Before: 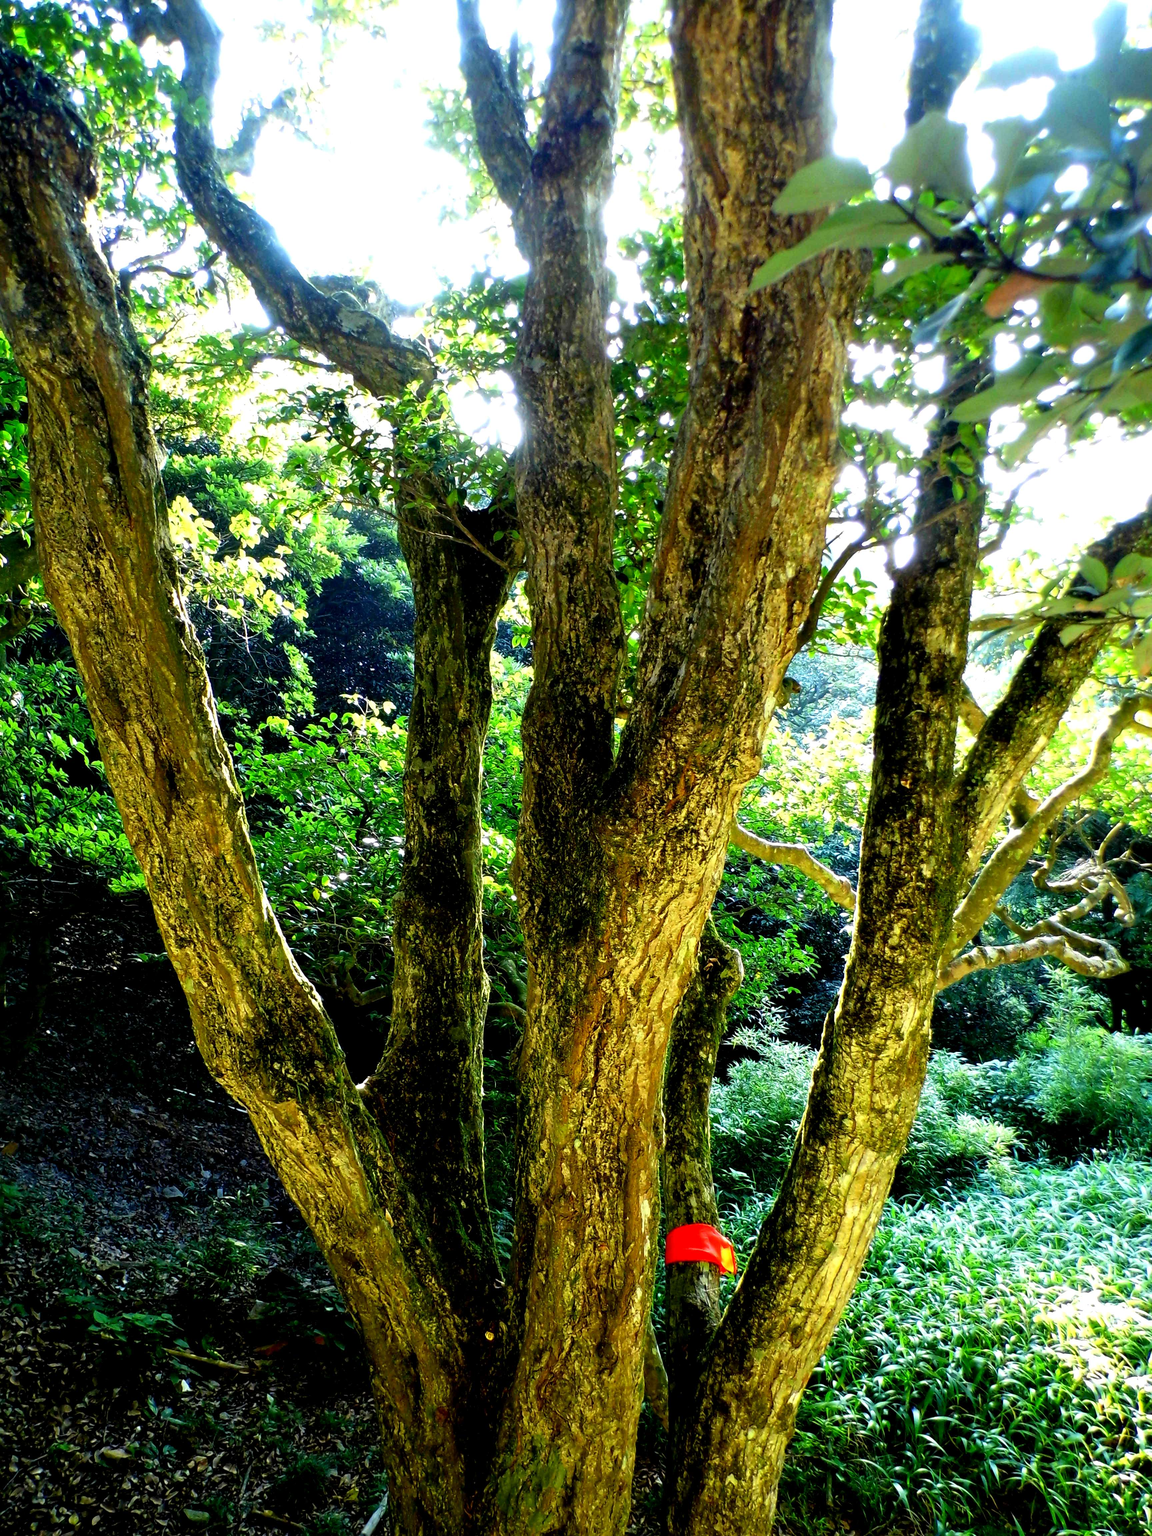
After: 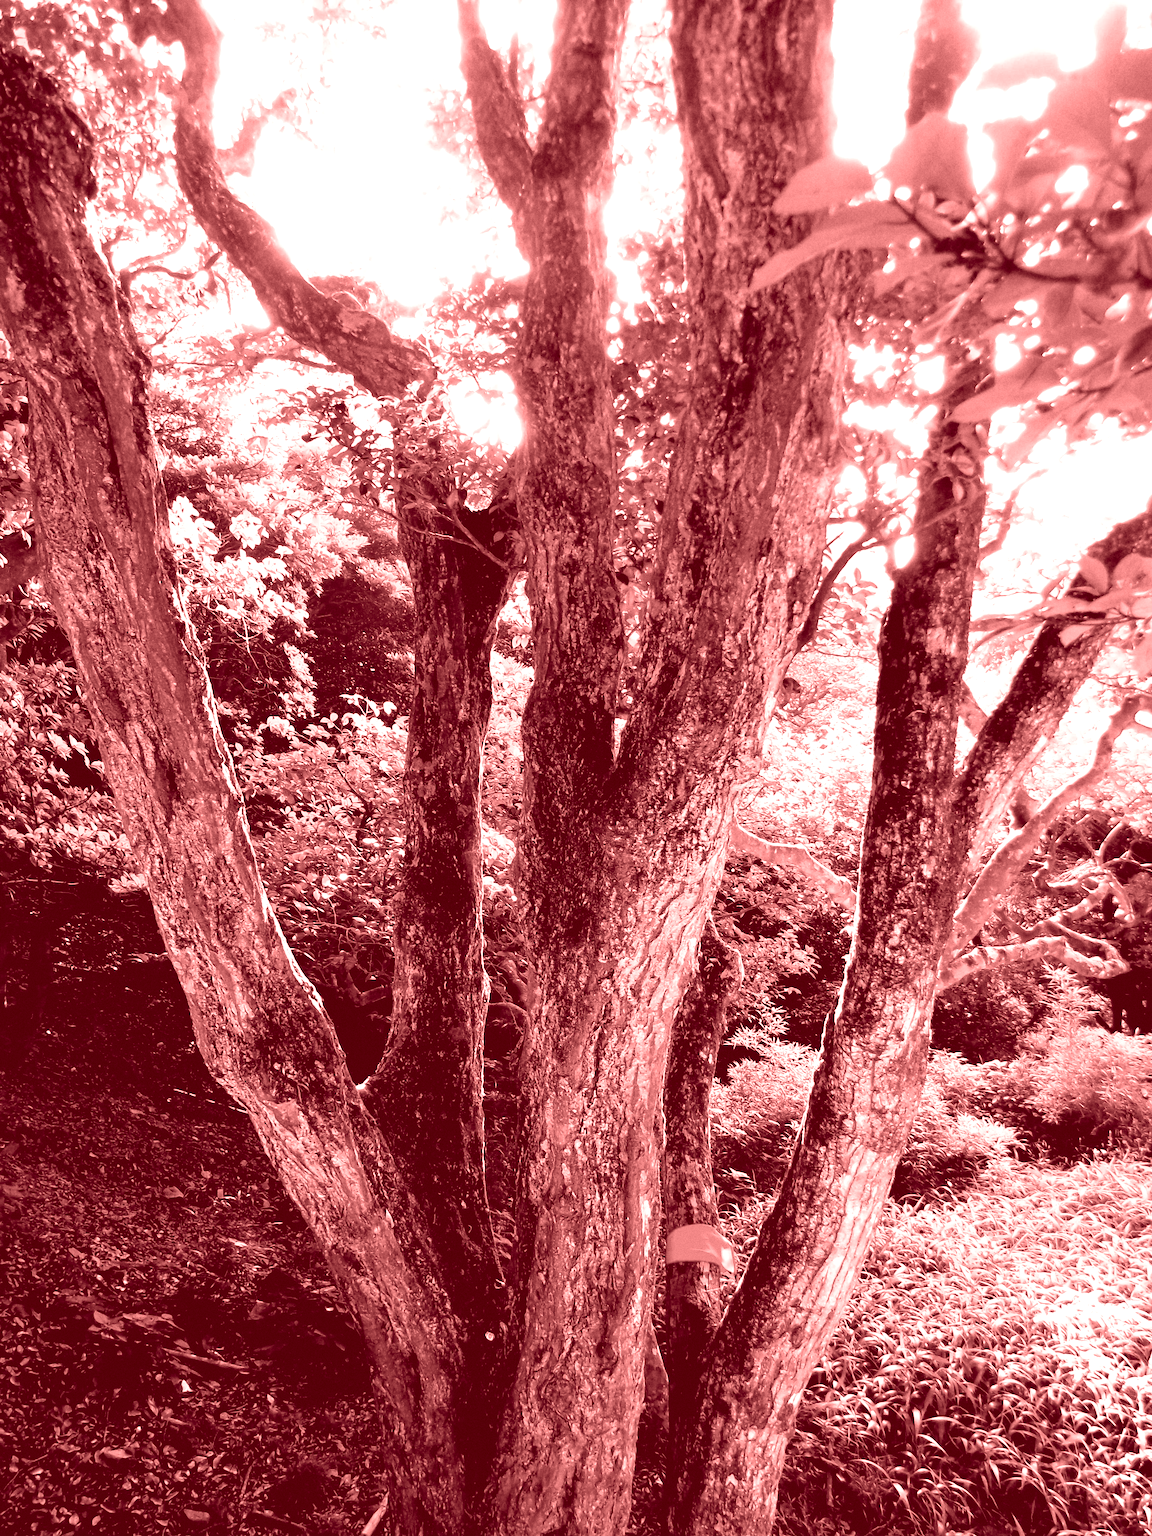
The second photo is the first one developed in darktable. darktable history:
grain: coarseness 0.09 ISO
colorize: saturation 60%, source mix 100%
